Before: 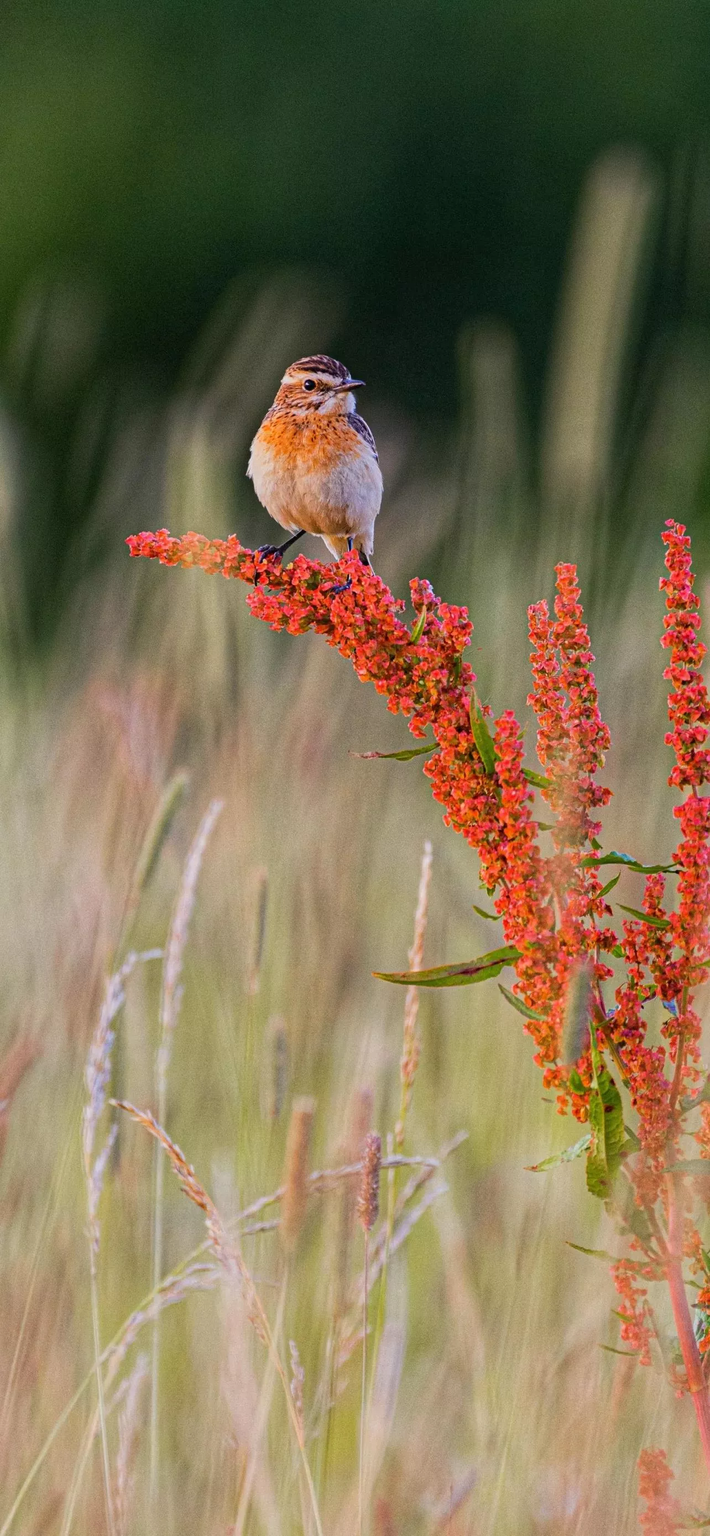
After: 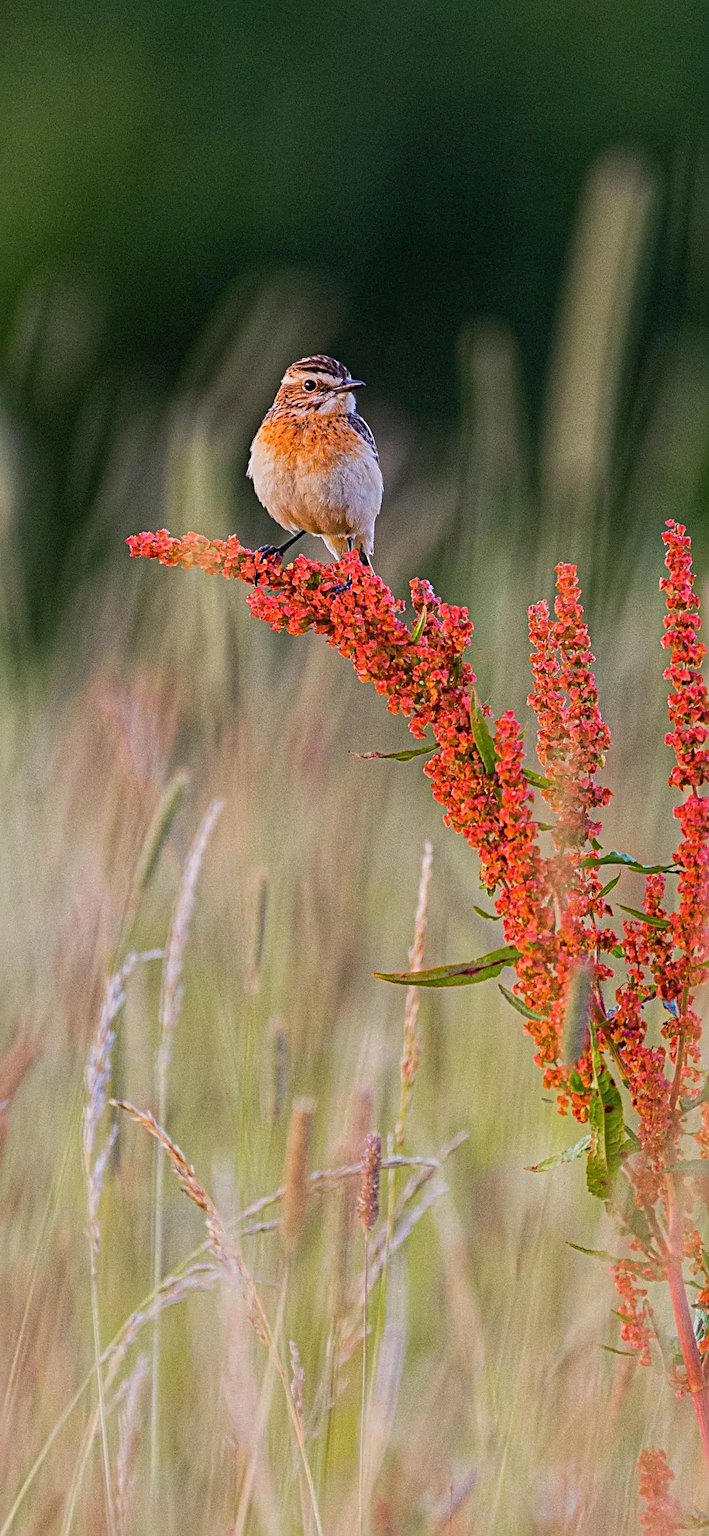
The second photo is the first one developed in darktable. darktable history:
sharpen: radius 3.97
